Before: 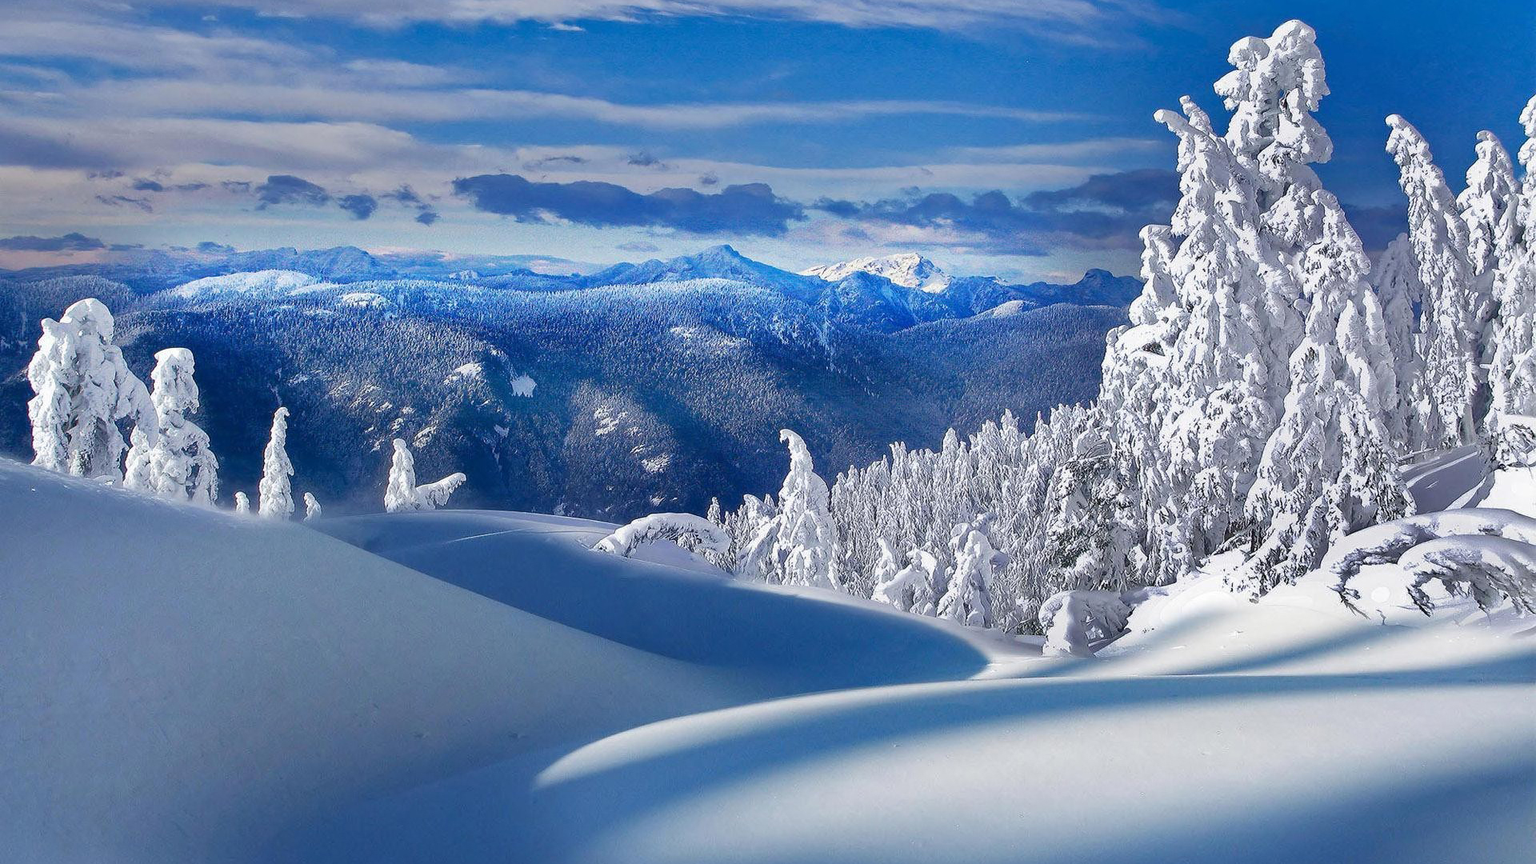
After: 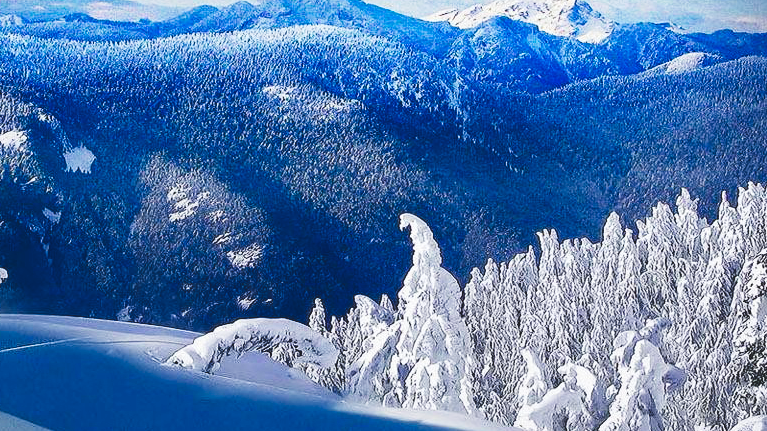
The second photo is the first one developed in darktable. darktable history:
tone curve: curves: ch0 [(0, 0) (0.003, 0.103) (0.011, 0.103) (0.025, 0.105) (0.044, 0.108) (0.069, 0.108) (0.1, 0.111) (0.136, 0.121) (0.177, 0.145) (0.224, 0.174) (0.277, 0.223) (0.335, 0.289) (0.399, 0.374) (0.468, 0.47) (0.543, 0.579) (0.623, 0.687) (0.709, 0.787) (0.801, 0.879) (0.898, 0.942) (1, 1)], preserve colors none
crop: left 30%, top 30%, right 30%, bottom 30%
